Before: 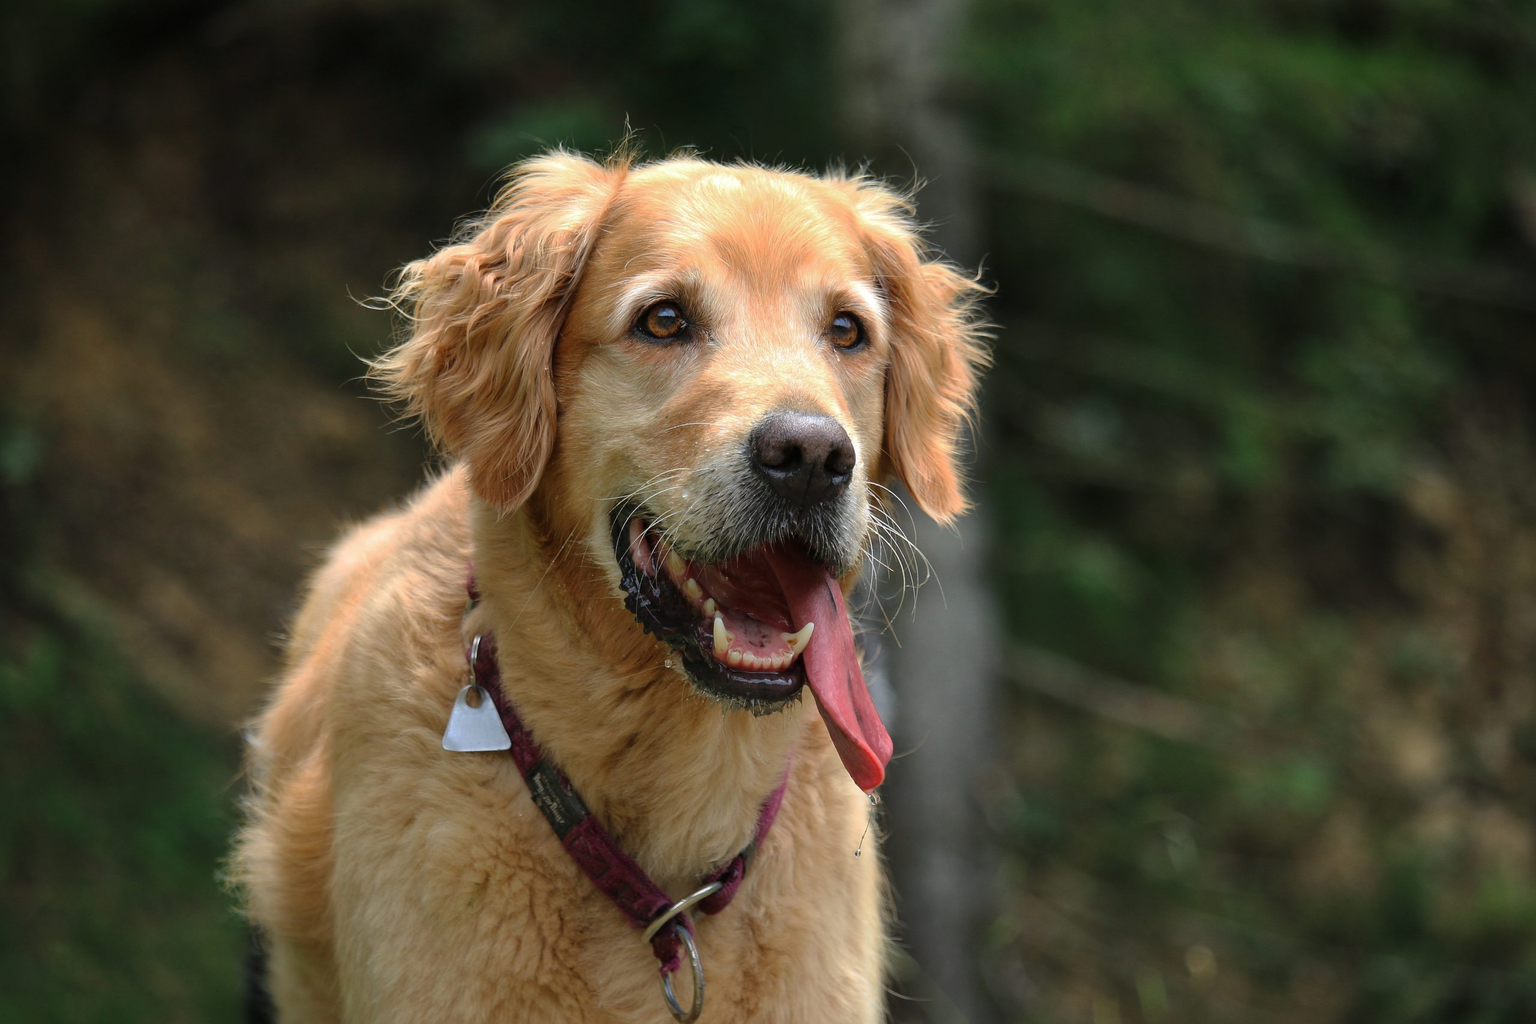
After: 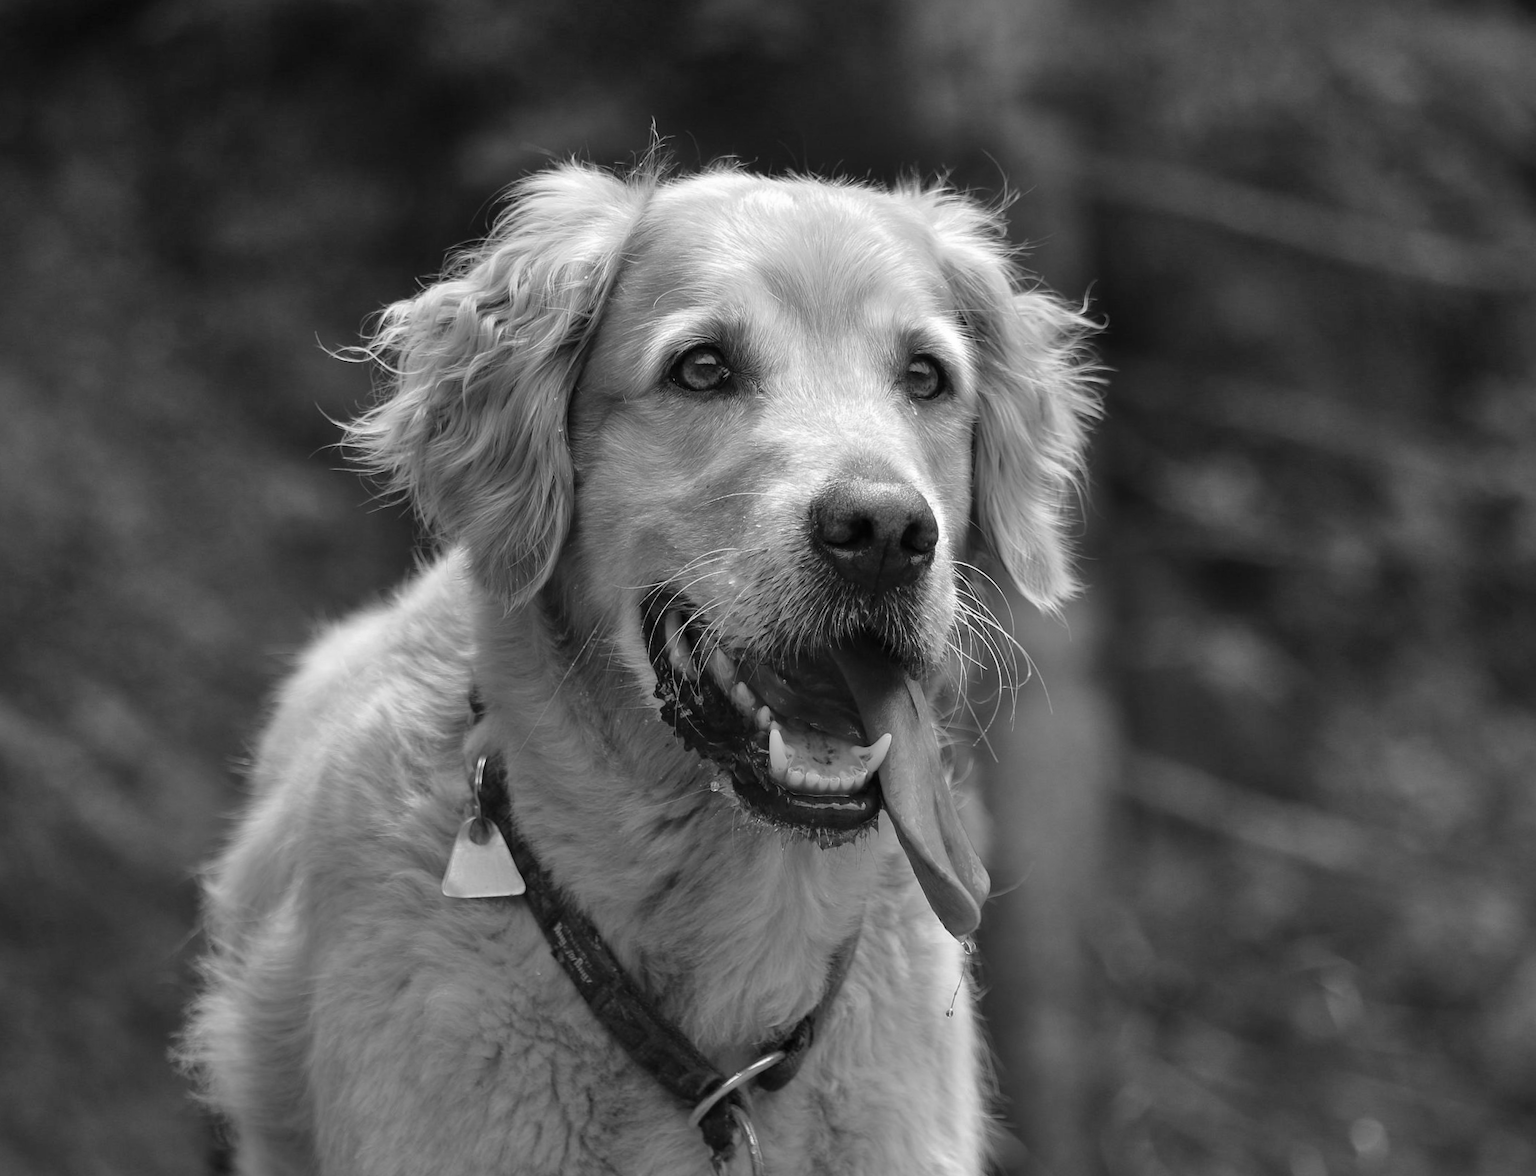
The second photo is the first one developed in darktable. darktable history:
monochrome: on, module defaults
crop and rotate: angle 1°, left 4.281%, top 0.642%, right 11.383%, bottom 2.486%
shadows and highlights: low approximation 0.01, soften with gaussian
